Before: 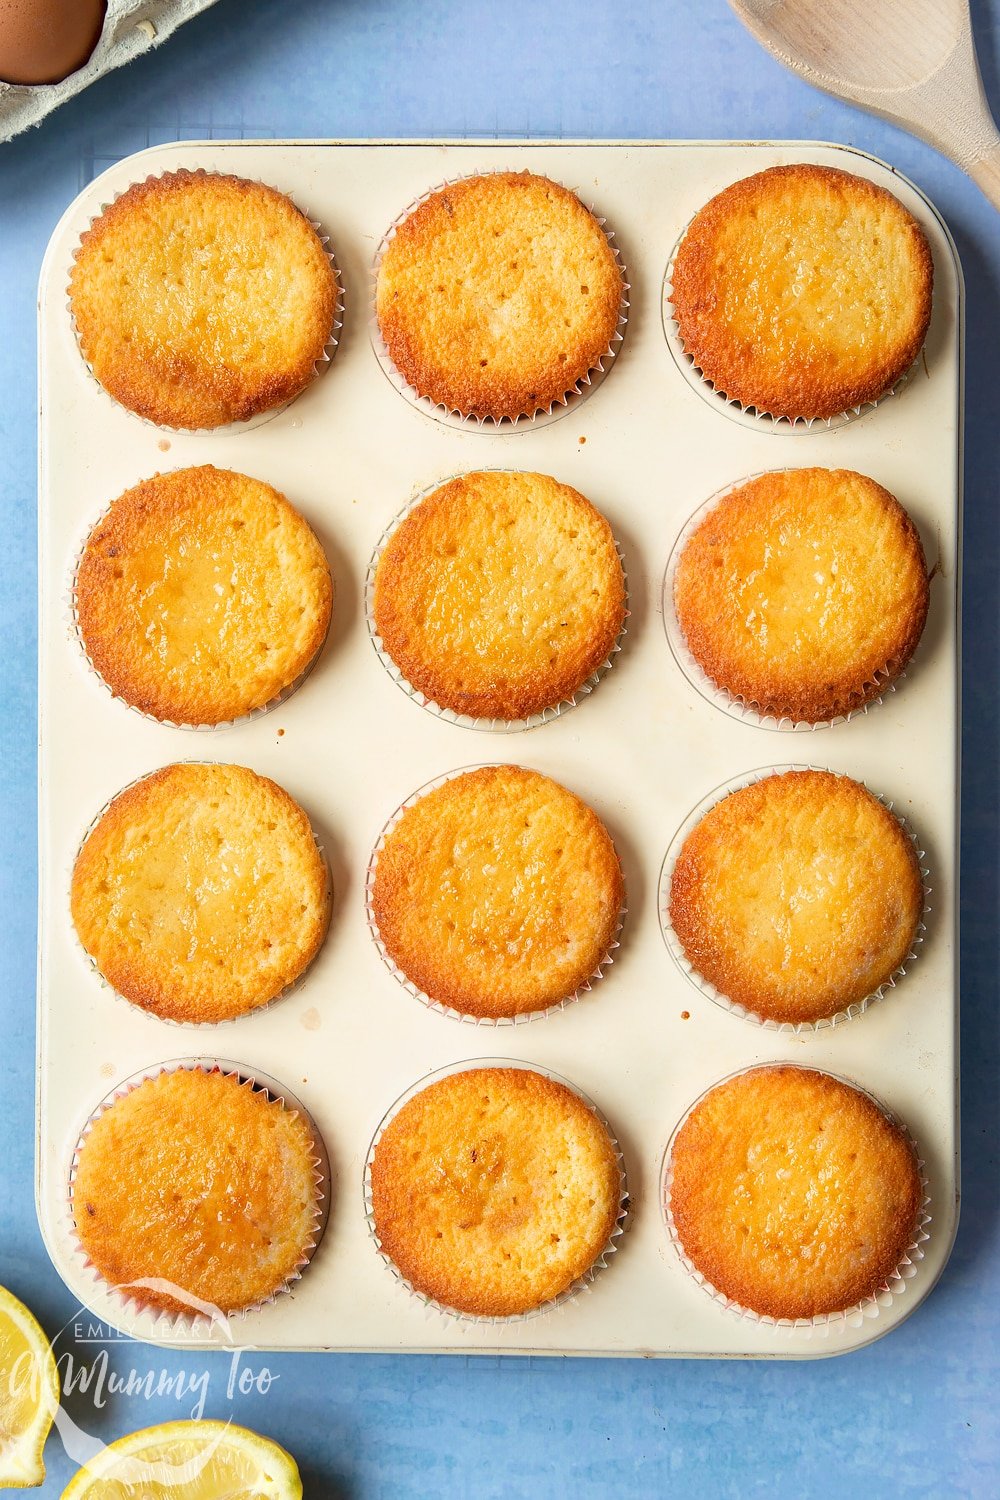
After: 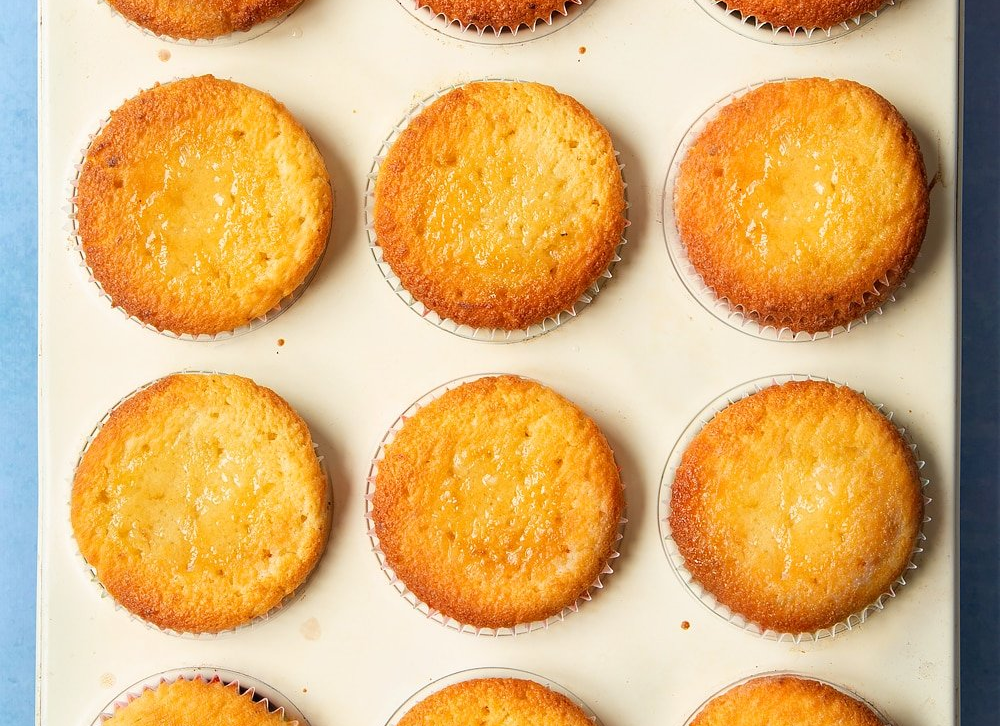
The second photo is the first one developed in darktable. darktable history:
crop and rotate: top 26.056%, bottom 25.543%
tone equalizer: on, module defaults
